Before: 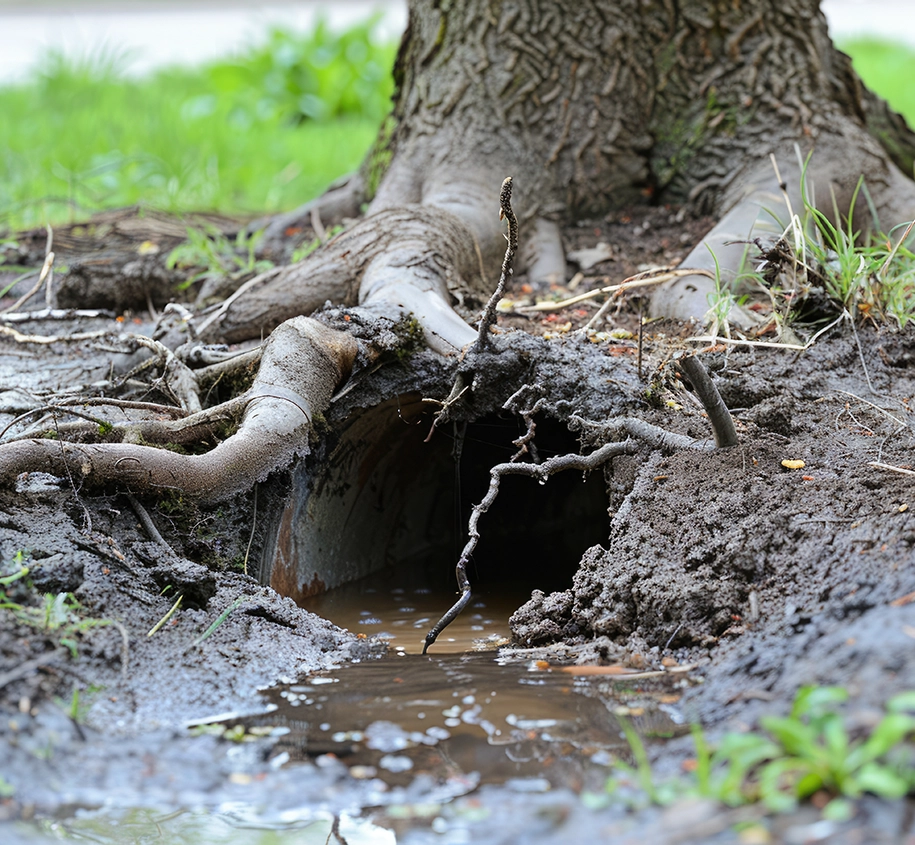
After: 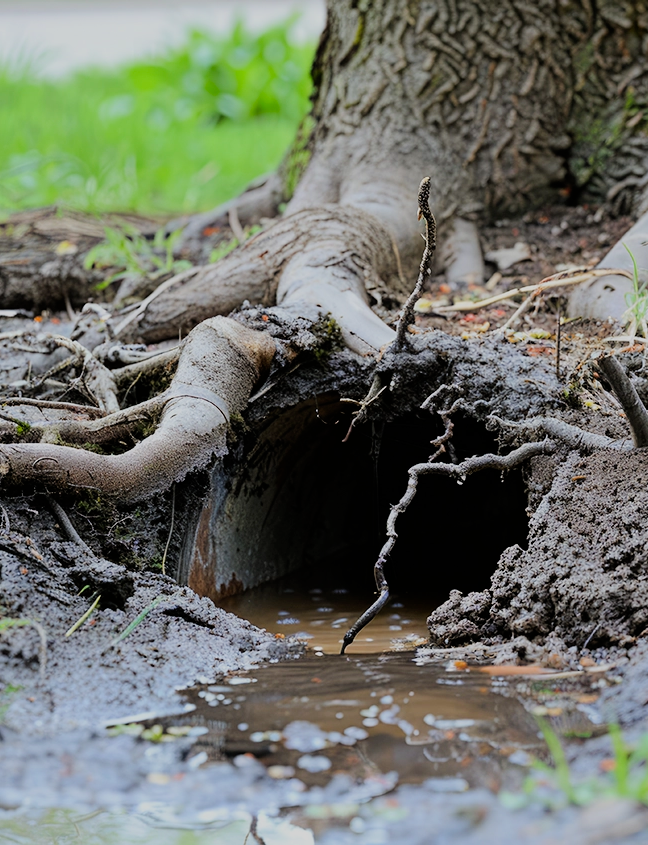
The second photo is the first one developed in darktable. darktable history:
contrast brightness saturation: contrast 0.043, saturation 0.157
filmic rgb: black relative exposure -7.43 EV, white relative exposure 4.83 EV, hardness 3.39
crop and rotate: left 9.004%, right 20.112%
